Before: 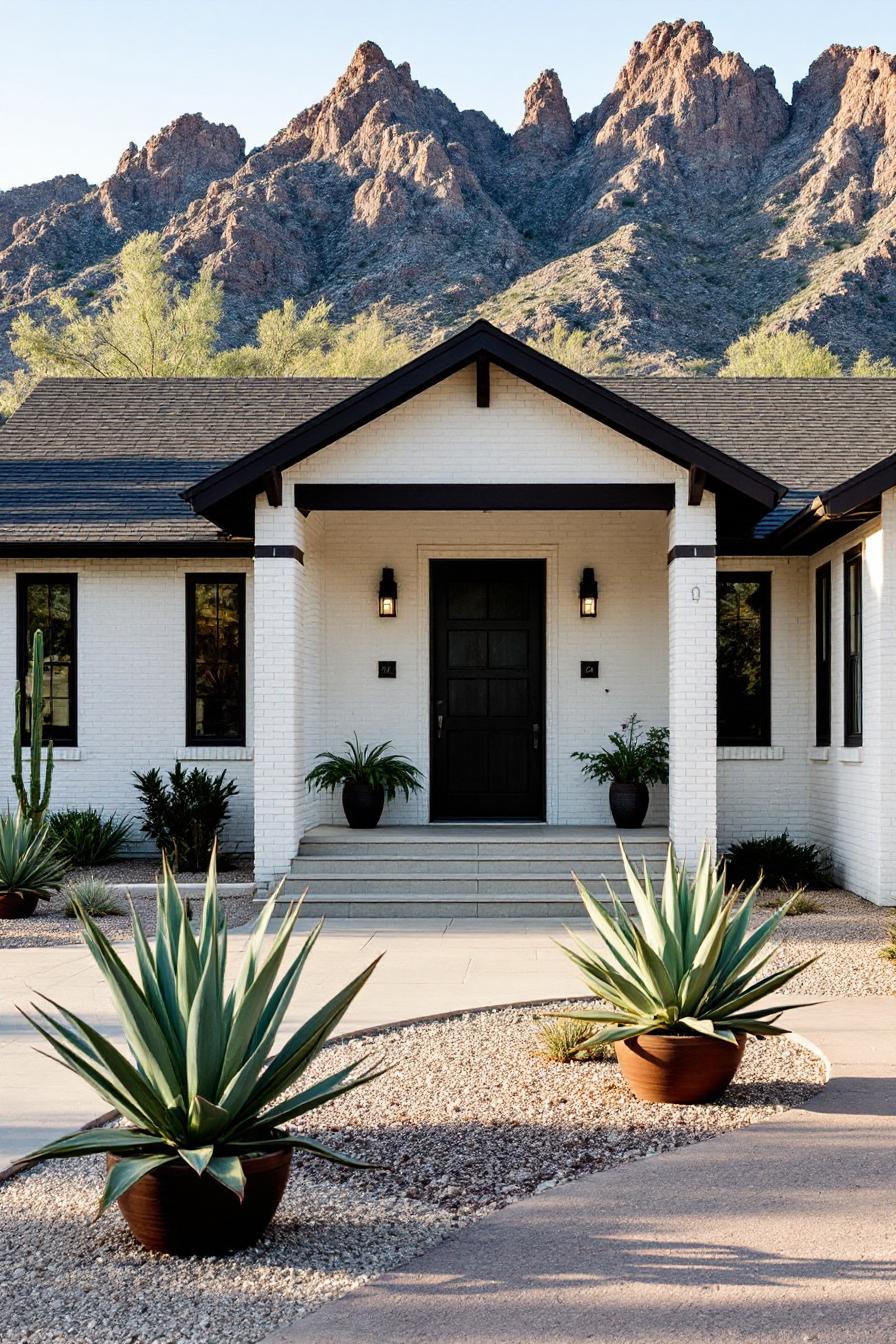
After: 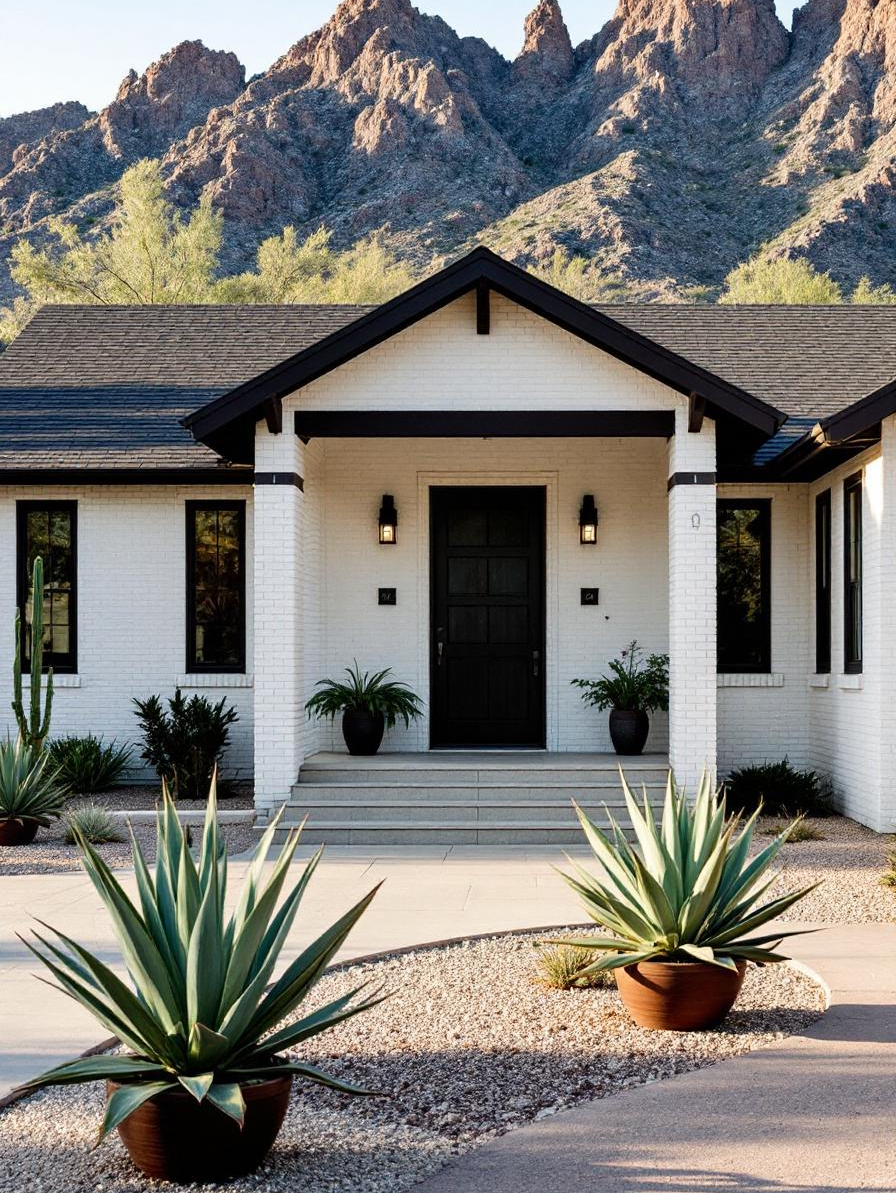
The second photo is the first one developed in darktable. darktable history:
crop and rotate: top 5.433%, bottom 5.769%
